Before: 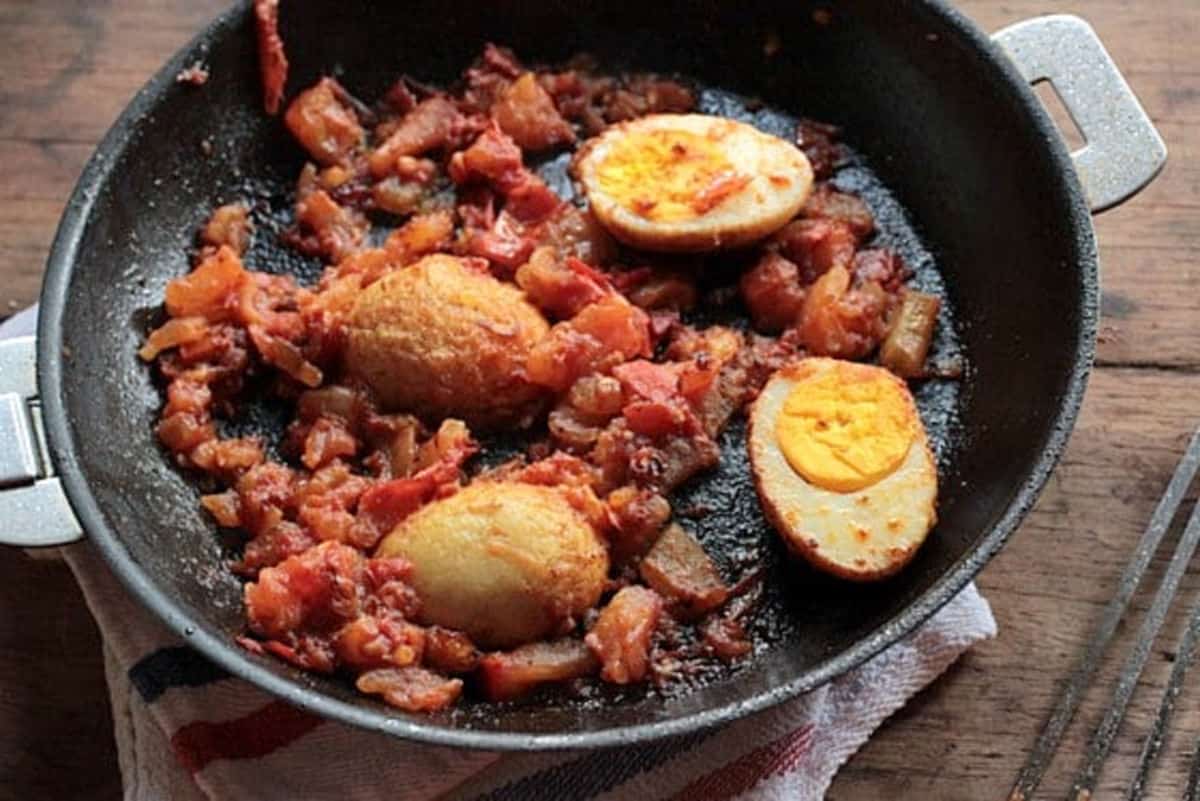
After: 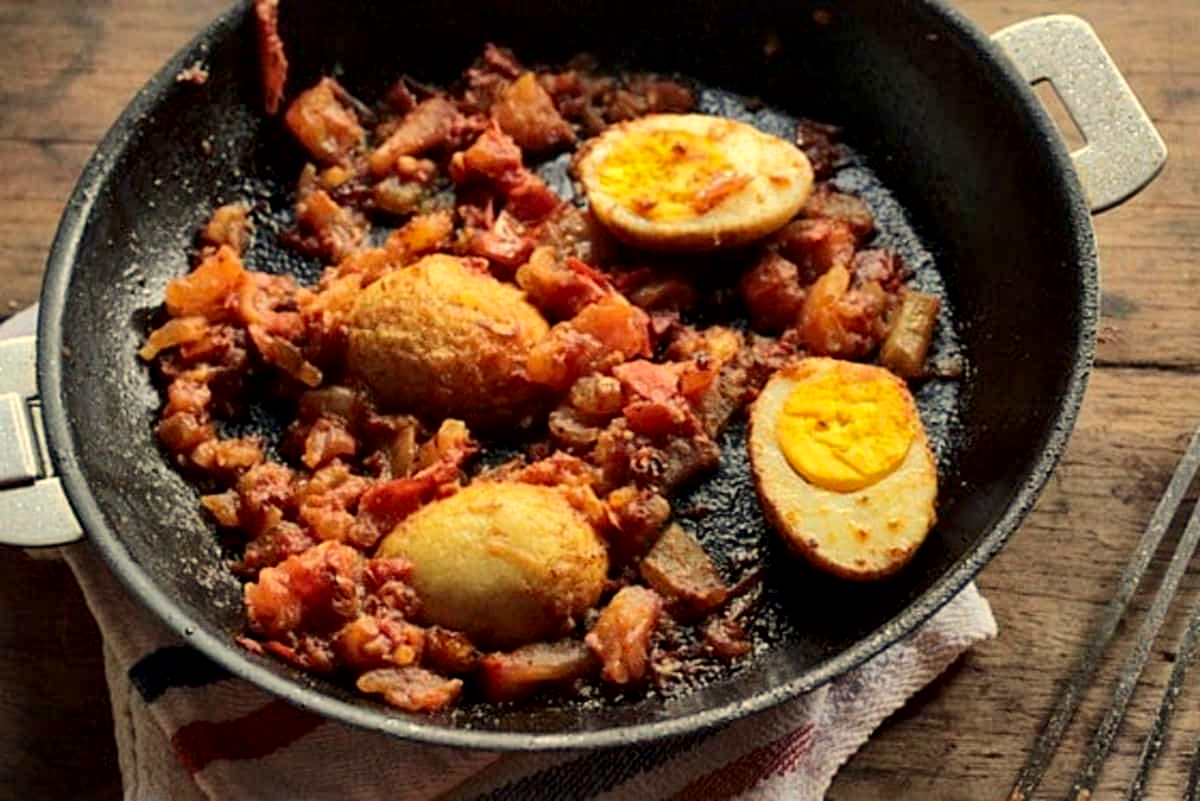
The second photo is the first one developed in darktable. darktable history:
shadows and highlights: shadows -20.08, white point adjustment -1.99, highlights -35
color correction: highlights a* 2.31, highlights b* 22.97
contrast brightness saturation: contrast 0.084, saturation 0.017
local contrast: mode bilateral grid, contrast 25, coarseness 60, detail 151%, midtone range 0.2
